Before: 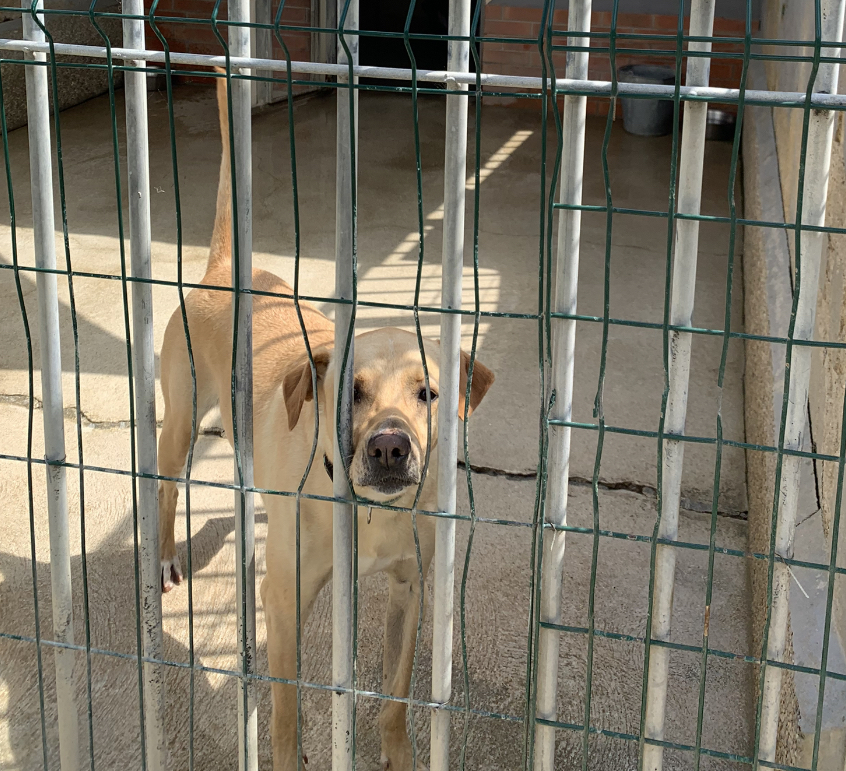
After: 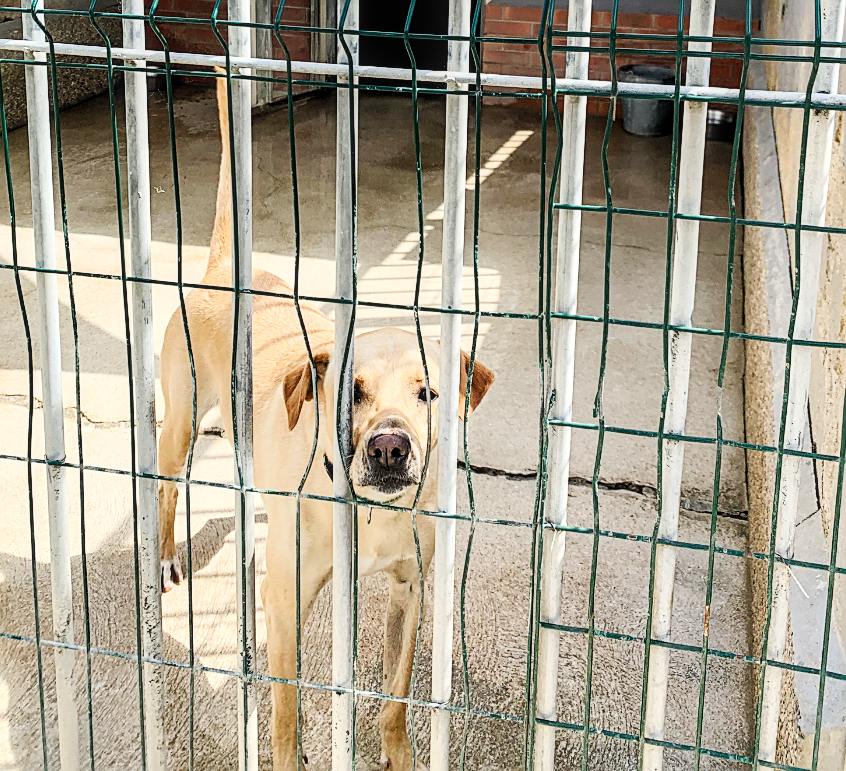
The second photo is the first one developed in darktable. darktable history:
local contrast: on, module defaults
sharpen: on, module defaults
filmic rgb: middle gray luminance 21.98%, black relative exposure -14.02 EV, white relative exposure 2.95 EV, target black luminance 0%, hardness 8.76, latitude 60.04%, contrast 1.204, highlights saturation mix 5.64%, shadows ↔ highlights balance 41.16%
tone curve: curves: ch0 [(0, 0) (0.003, 0.003) (0.011, 0.014) (0.025, 0.033) (0.044, 0.06) (0.069, 0.096) (0.1, 0.132) (0.136, 0.174) (0.177, 0.226) (0.224, 0.282) (0.277, 0.352) (0.335, 0.435) (0.399, 0.524) (0.468, 0.615) (0.543, 0.695) (0.623, 0.771) (0.709, 0.835) (0.801, 0.894) (0.898, 0.944) (1, 1)], preserve colors none
contrast brightness saturation: contrast 0.195, brightness 0.17, saturation 0.221
